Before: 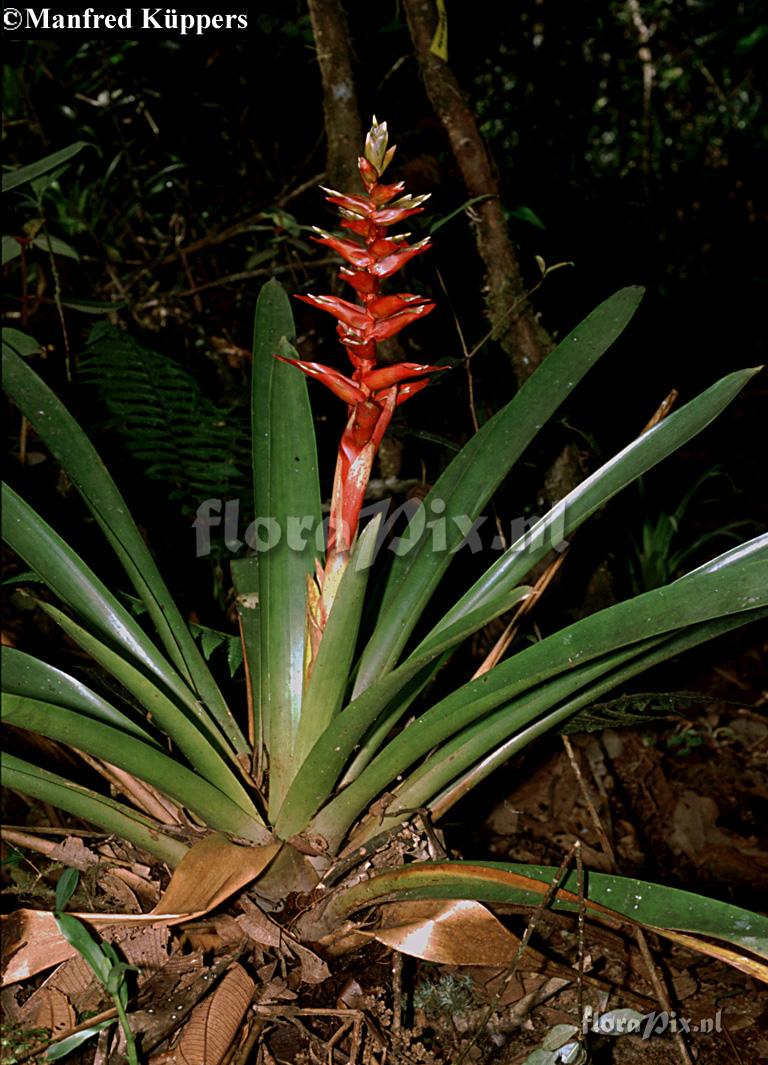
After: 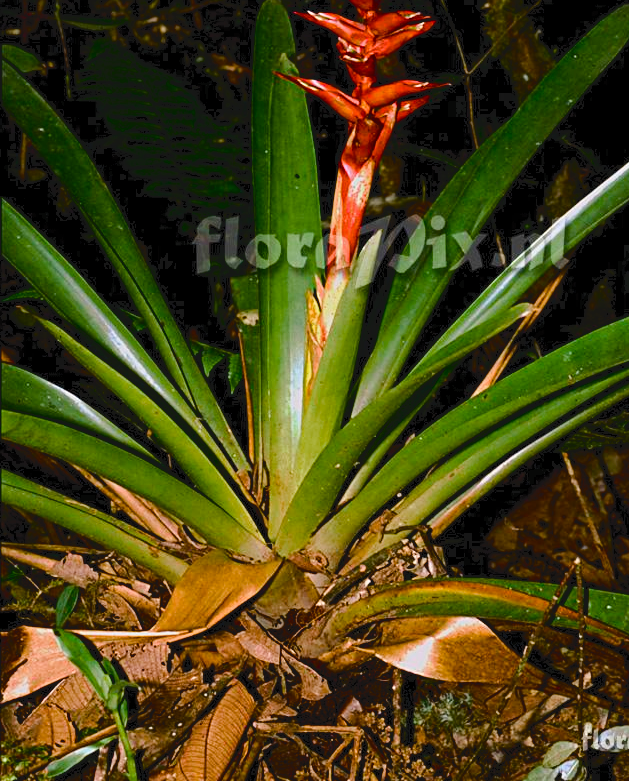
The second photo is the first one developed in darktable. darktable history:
color balance rgb: linear chroma grading › global chroma 14.72%, perceptual saturation grading › global saturation 24.419%, perceptual saturation grading › highlights -24.421%, perceptual saturation grading › mid-tones 24.629%, perceptual saturation grading › shadows 38.972%, global vibrance 9.6%
crop: top 26.64%, right 18.03%
tone curve: curves: ch0 [(0, 0) (0.003, 0.074) (0.011, 0.079) (0.025, 0.083) (0.044, 0.095) (0.069, 0.097) (0.1, 0.11) (0.136, 0.131) (0.177, 0.159) (0.224, 0.209) (0.277, 0.279) (0.335, 0.367) (0.399, 0.455) (0.468, 0.538) (0.543, 0.621) (0.623, 0.699) (0.709, 0.782) (0.801, 0.848) (0.898, 0.924) (1, 1)], color space Lab, independent channels, preserve colors none
